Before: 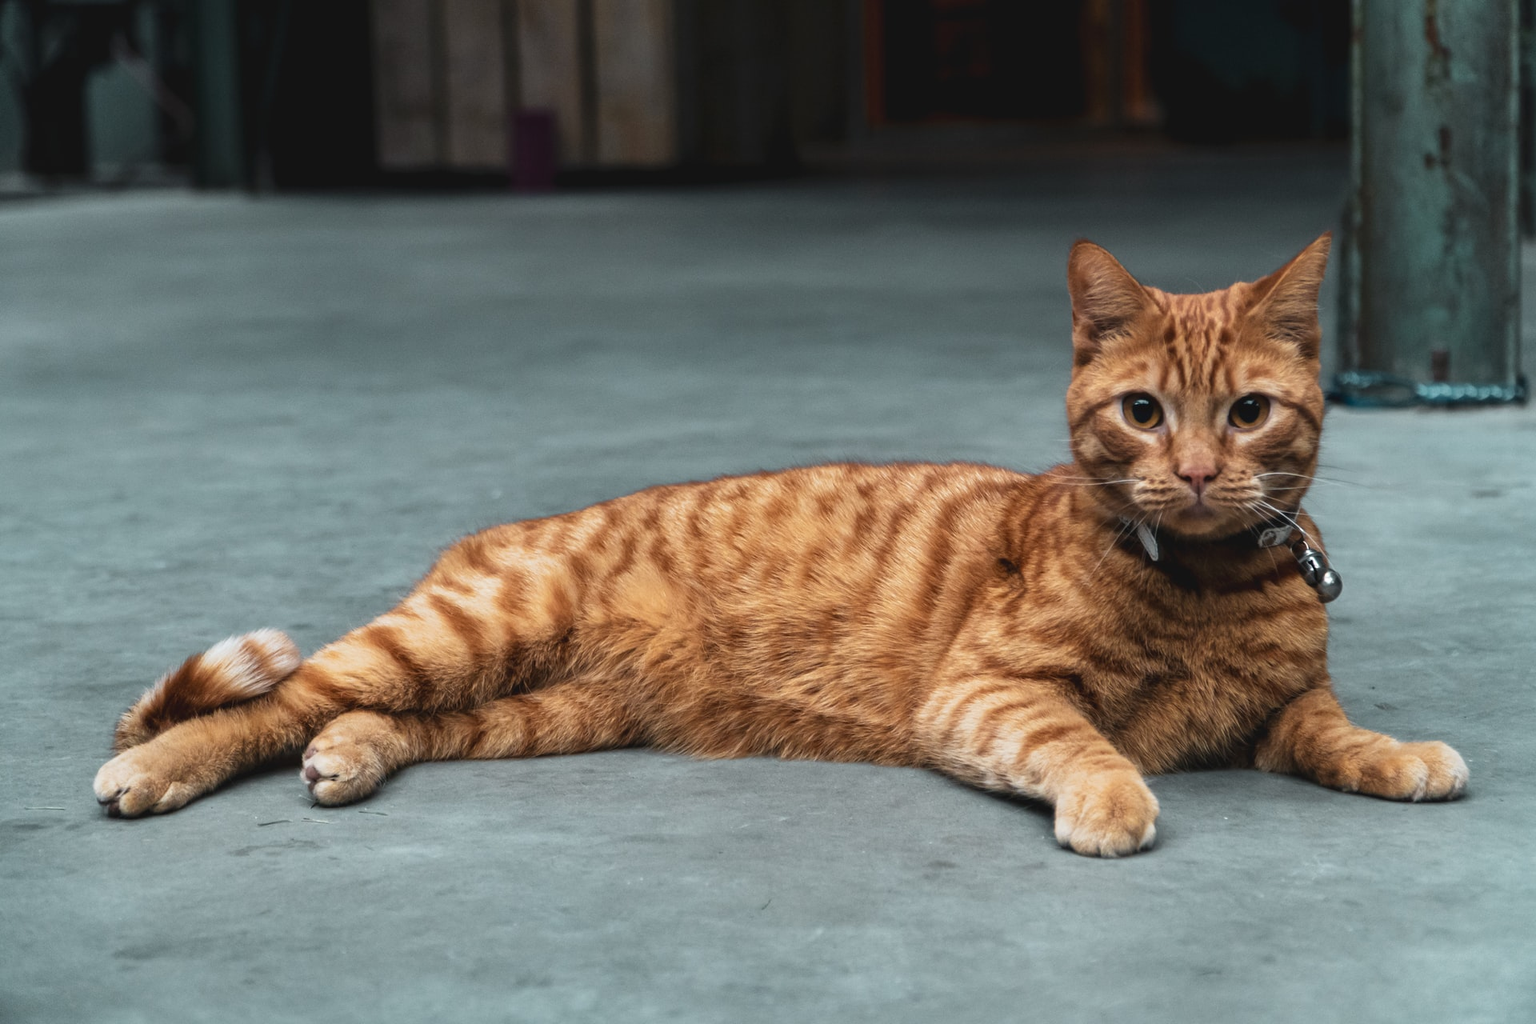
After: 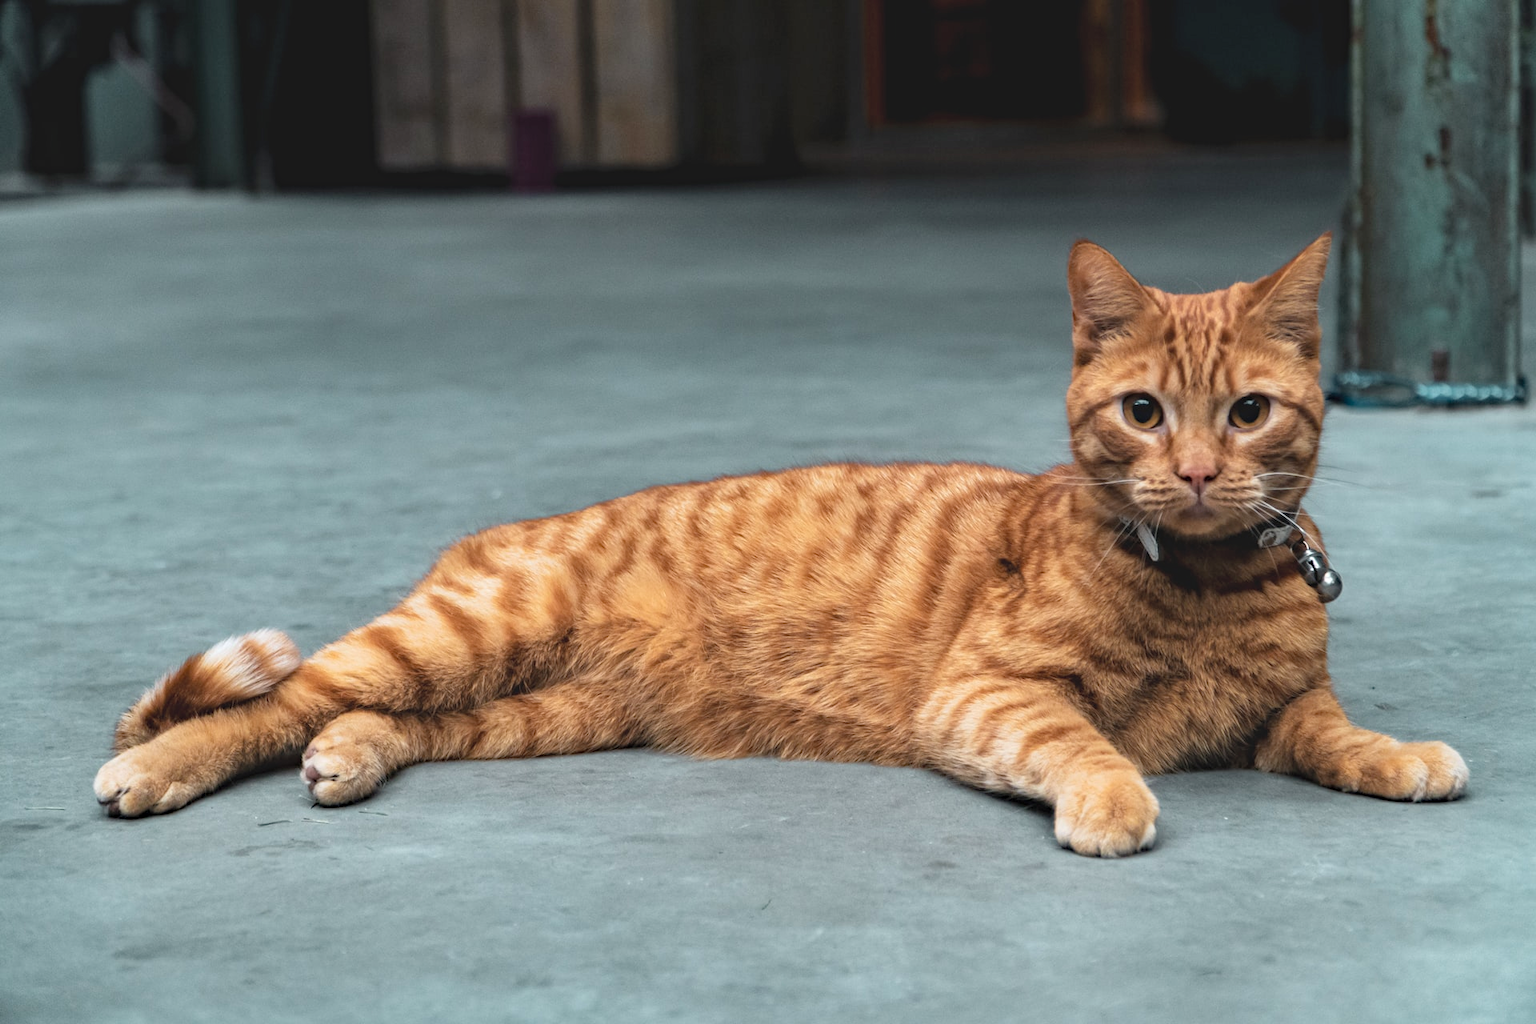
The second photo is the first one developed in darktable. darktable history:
haze removal: compatibility mode true, adaptive false
contrast brightness saturation: brightness 0.13
